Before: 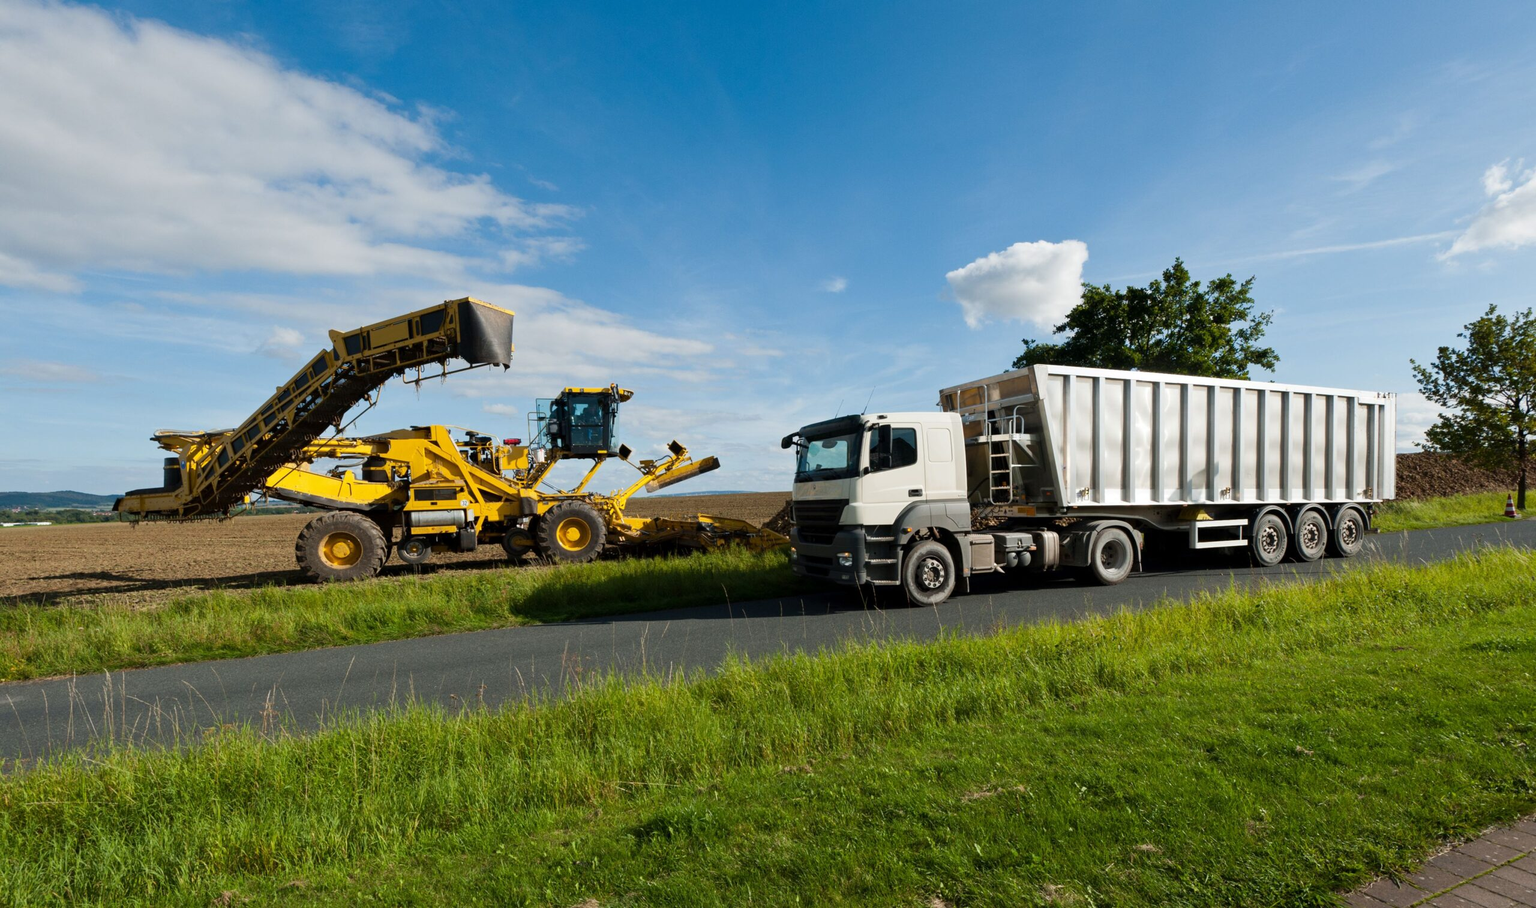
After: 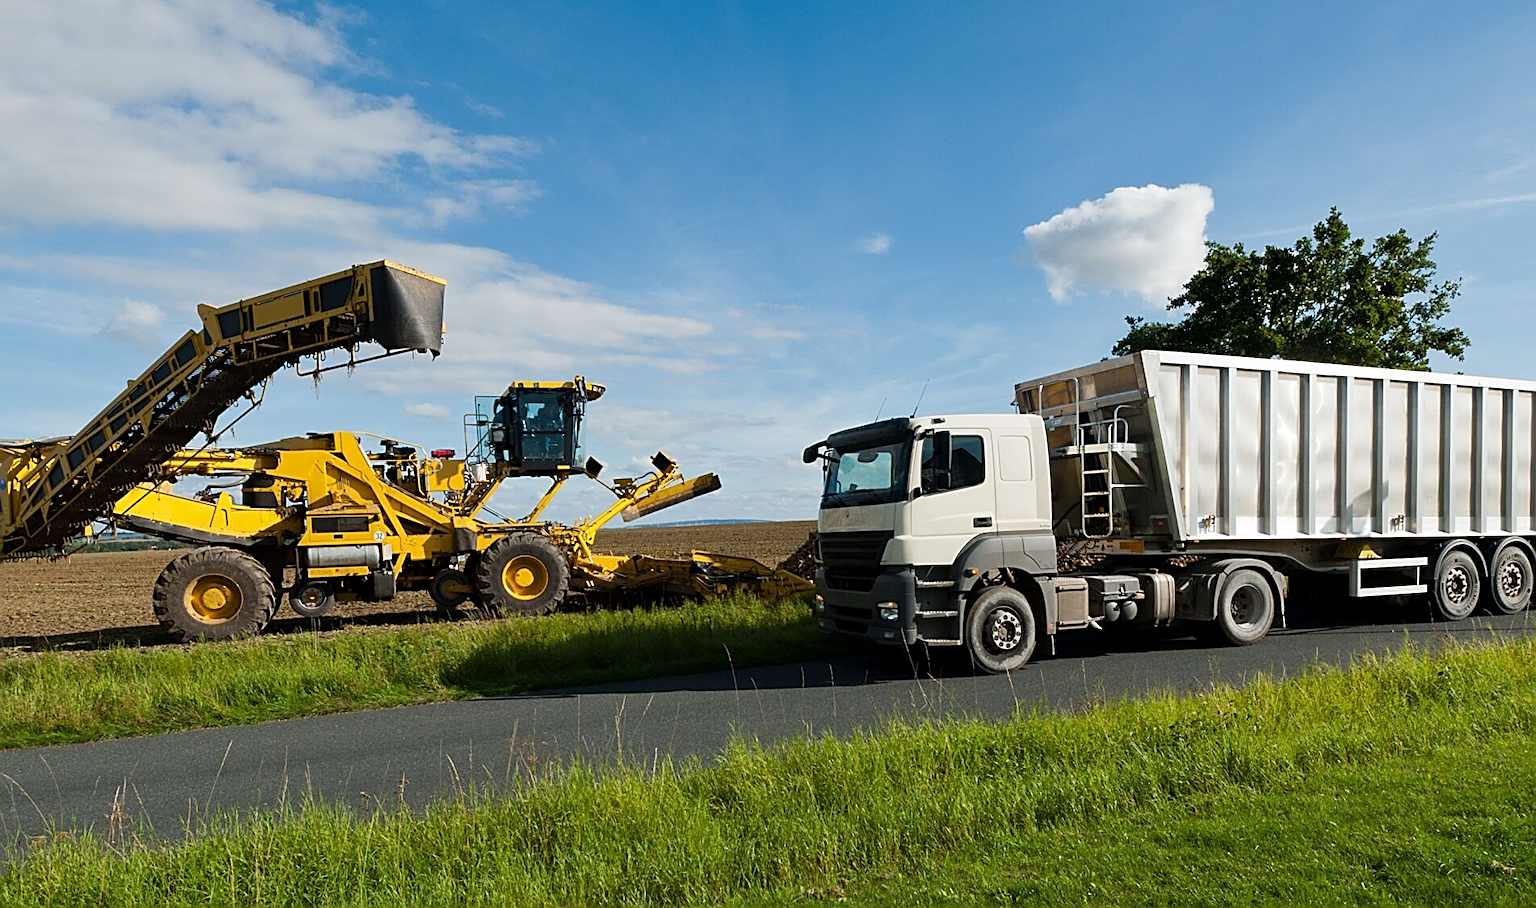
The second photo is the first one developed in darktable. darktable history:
sharpen: amount 0.901
crop and rotate: left 11.831%, top 11.346%, right 13.429%, bottom 13.899%
